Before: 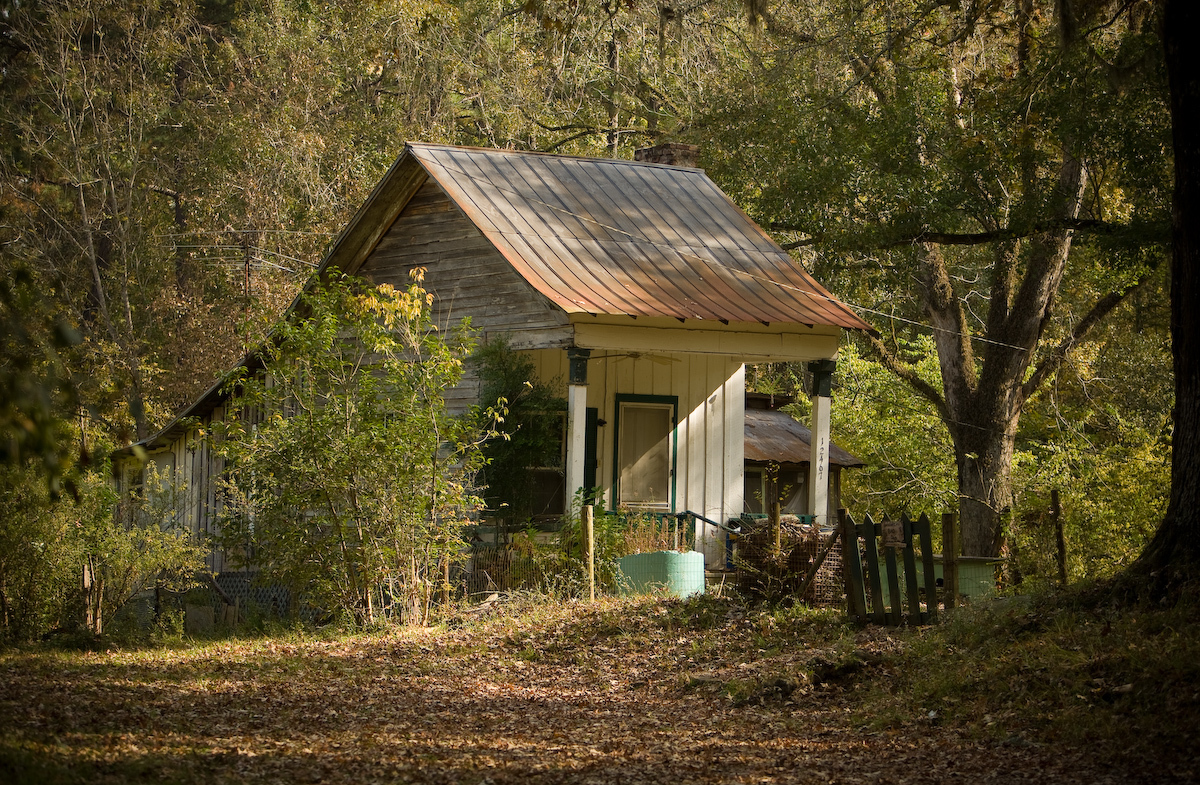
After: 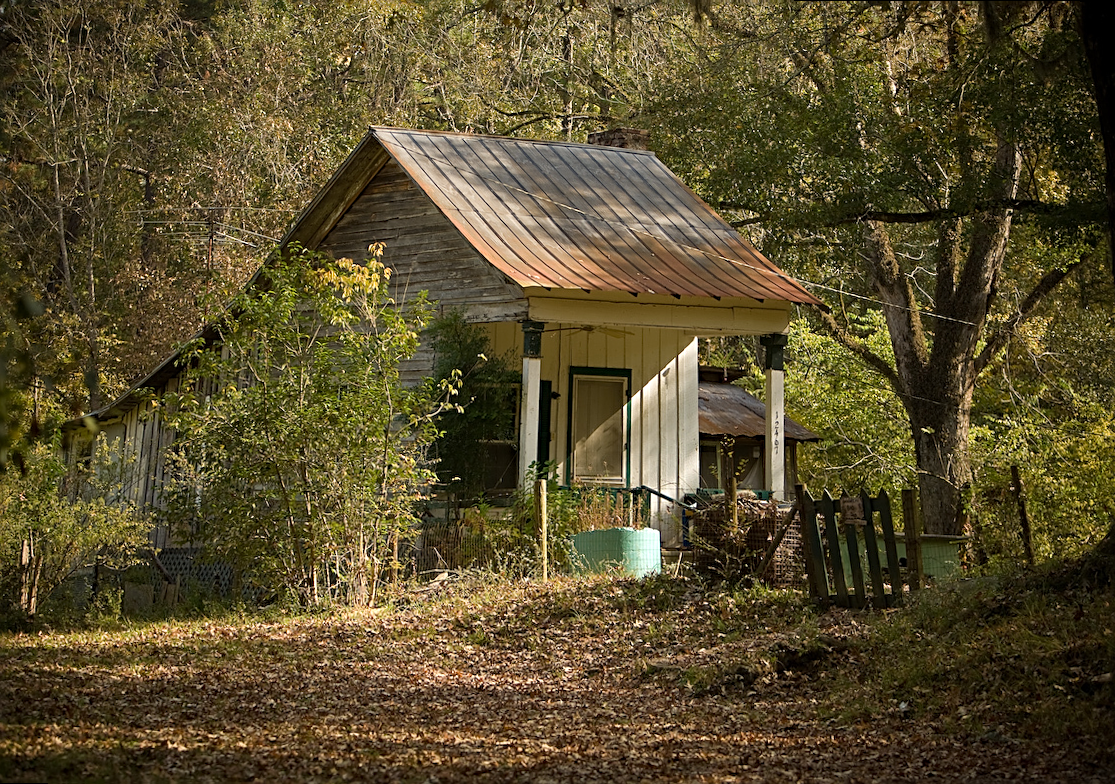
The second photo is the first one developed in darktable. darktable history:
sharpen: on, module defaults
haze removal: compatibility mode true, adaptive false
rotate and perspective: rotation 0.215°, lens shift (vertical) -0.139, crop left 0.069, crop right 0.939, crop top 0.002, crop bottom 0.996
